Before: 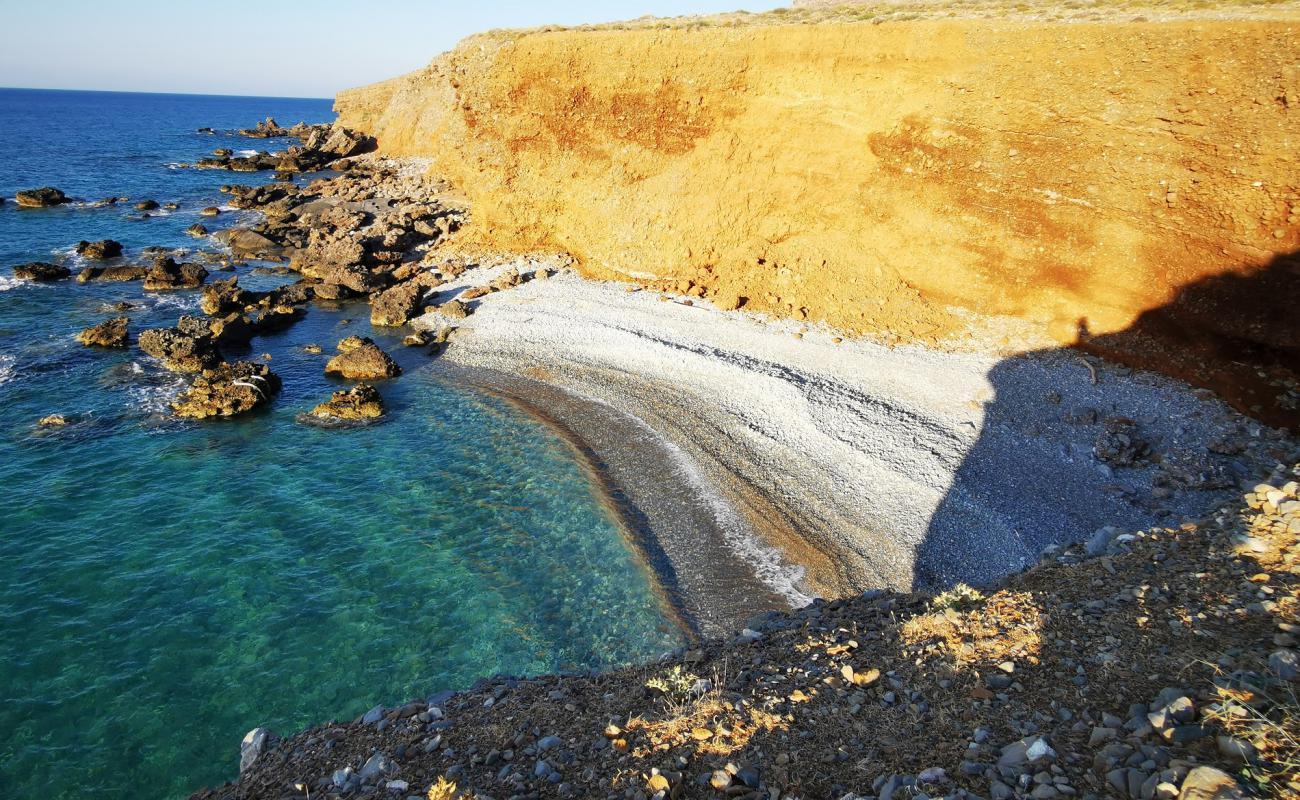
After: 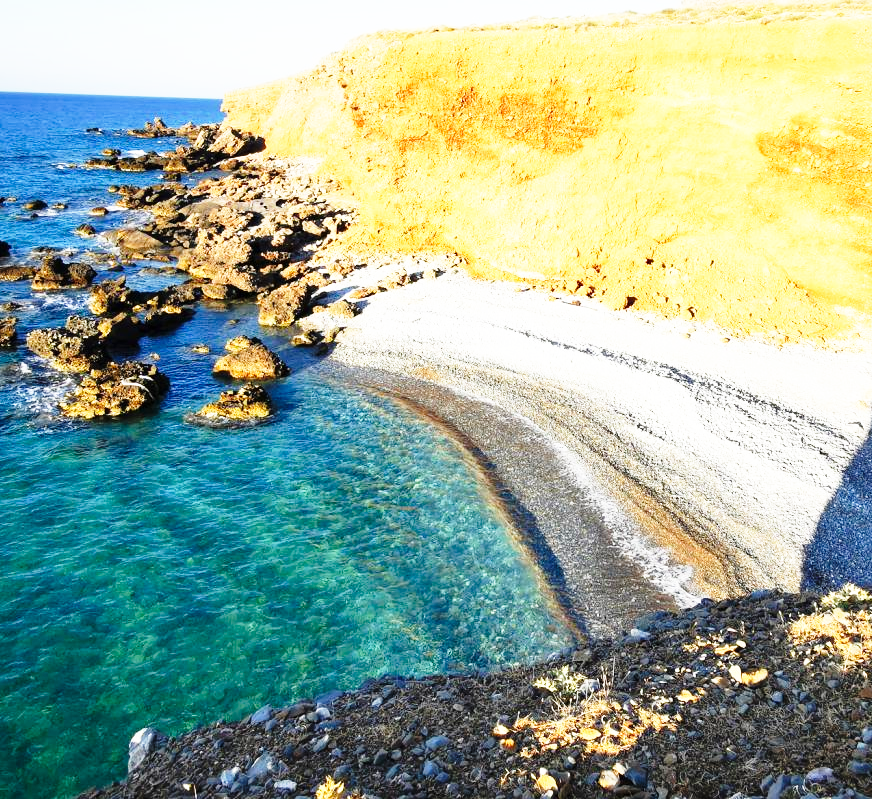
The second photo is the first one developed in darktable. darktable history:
crop and rotate: left 8.667%, right 24.181%
base curve: curves: ch0 [(0, 0) (0.026, 0.03) (0.109, 0.232) (0.351, 0.748) (0.669, 0.968) (1, 1)], preserve colors none
